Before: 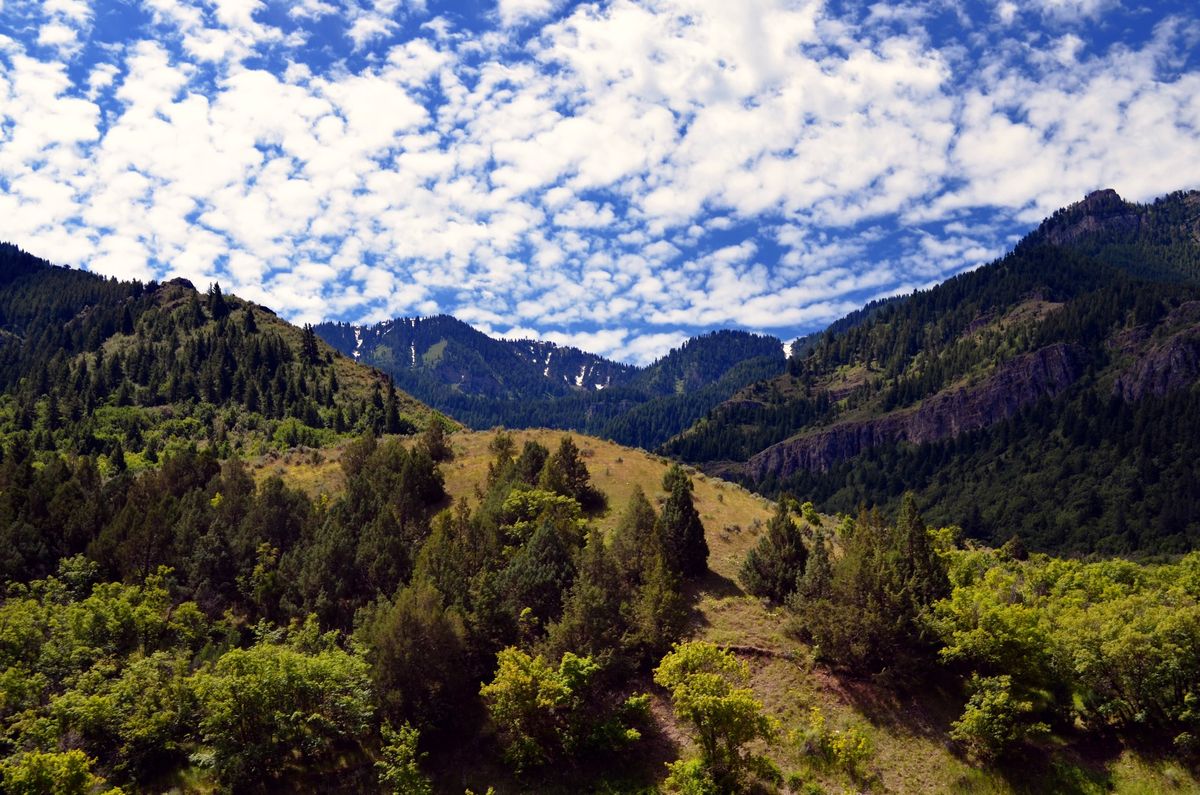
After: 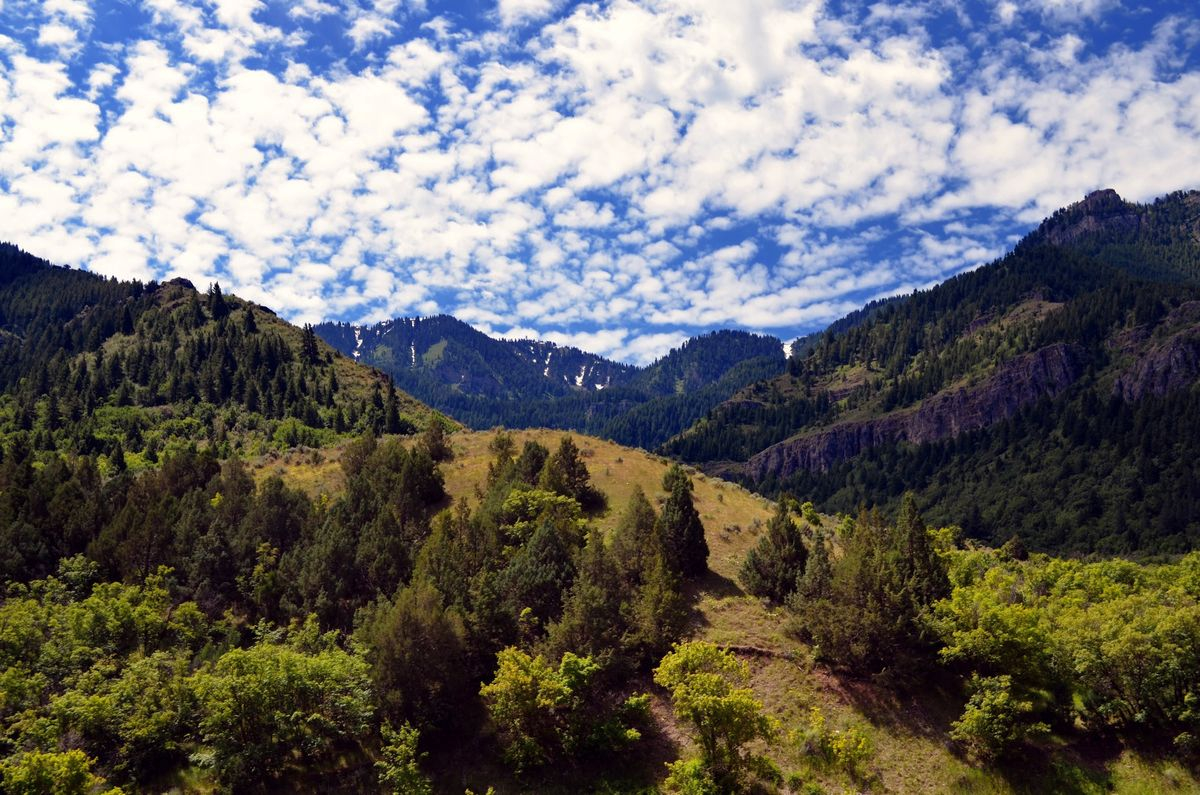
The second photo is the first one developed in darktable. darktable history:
shadows and highlights: radius 124.81, shadows 21.17, highlights -22.36, low approximation 0.01
